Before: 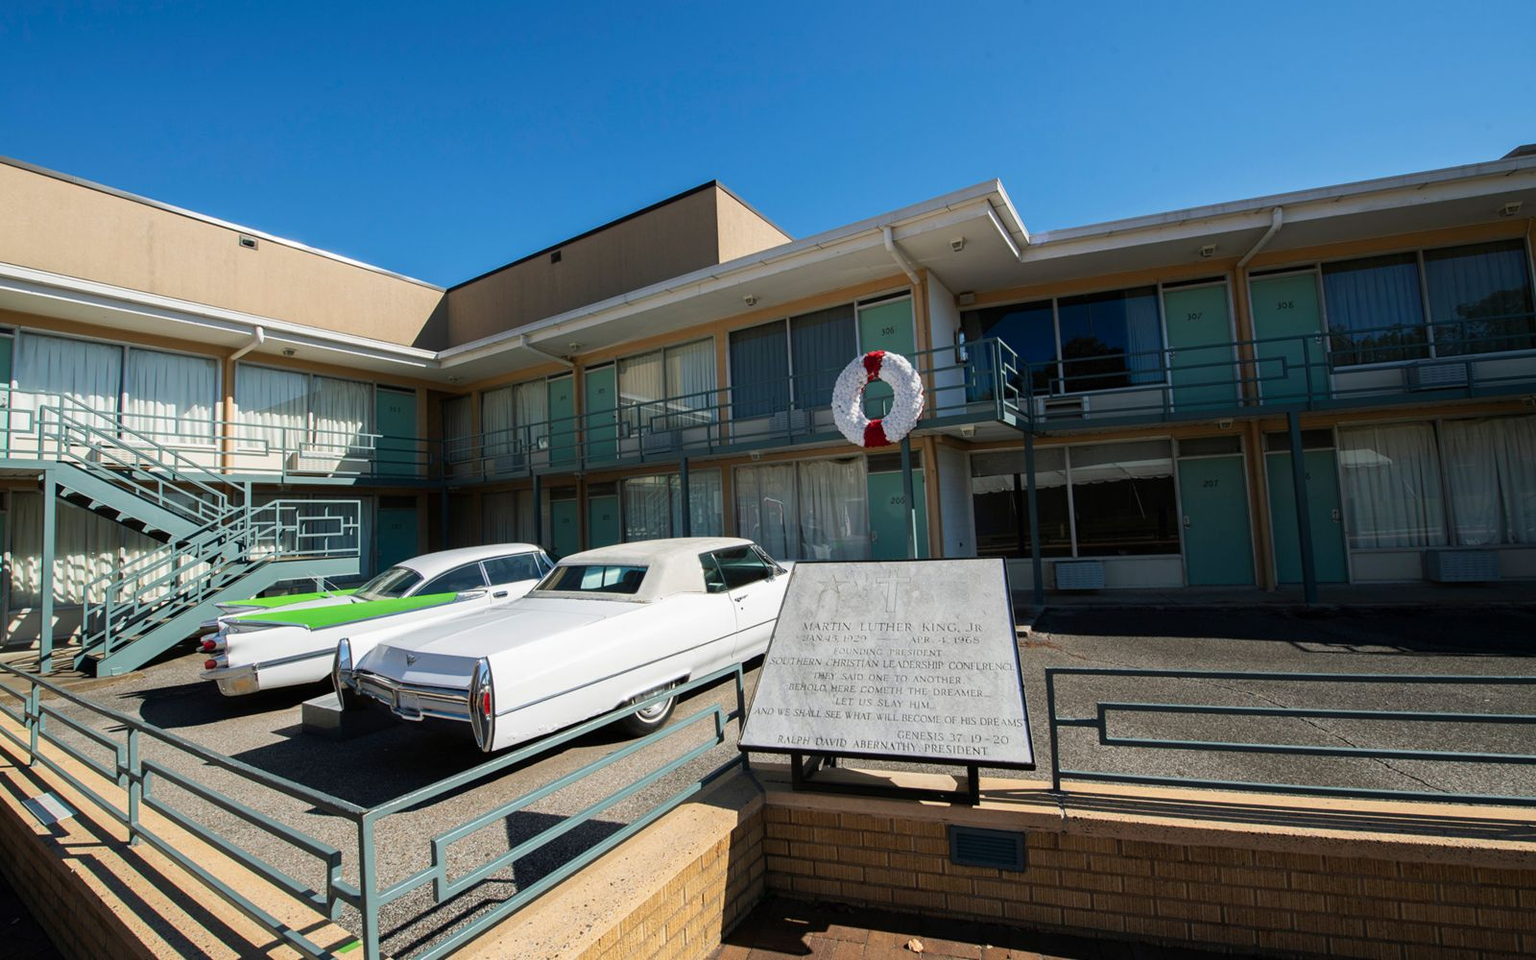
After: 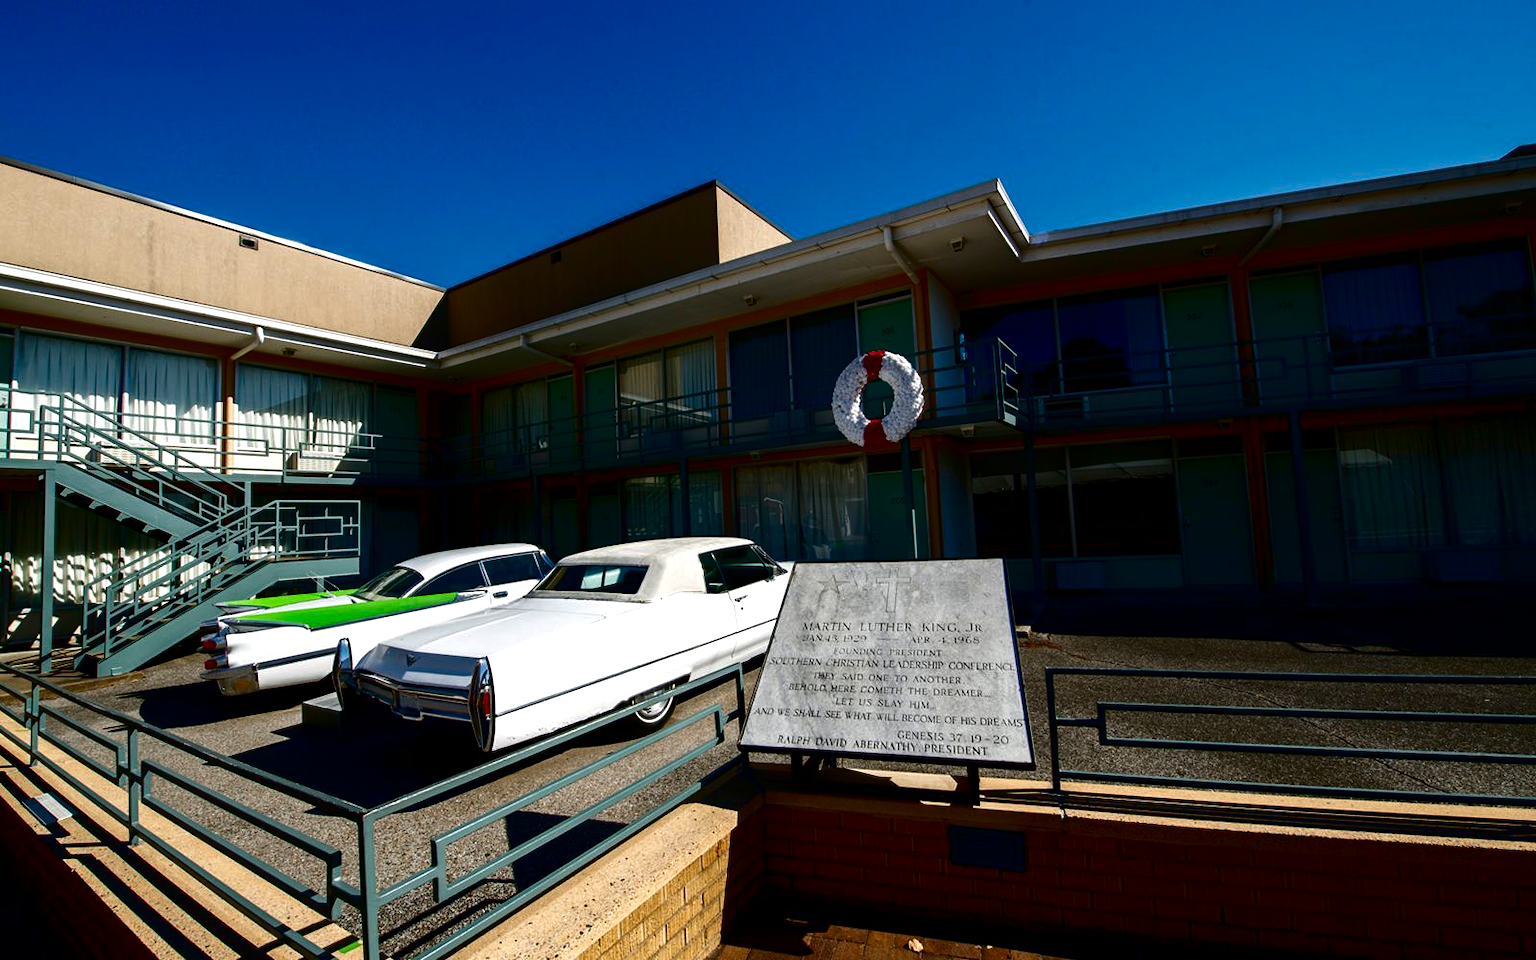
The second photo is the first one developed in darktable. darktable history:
contrast brightness saturation: contrast 0.09, brightness -0.59, saturation 0.17
color balance rgb: perceptual saturation grading › global saturation 20%, perceptual saturation grading › highlights -25%, perceptual saturation grading › shadows 25%
tone equalizer: -8 EV -0.417 EV, -7 EV -0.389 EV, -6 EV -0.333 EV, -5 EV -0.222 EV, -3 EV 0.222 EV, -2 EV 0.333 EV, -1 EV 0.389 EV, +0 EV 0.417 EV, edges refinement/feathering 500, mask exposure compensation -1.57 EV, preserve details no
